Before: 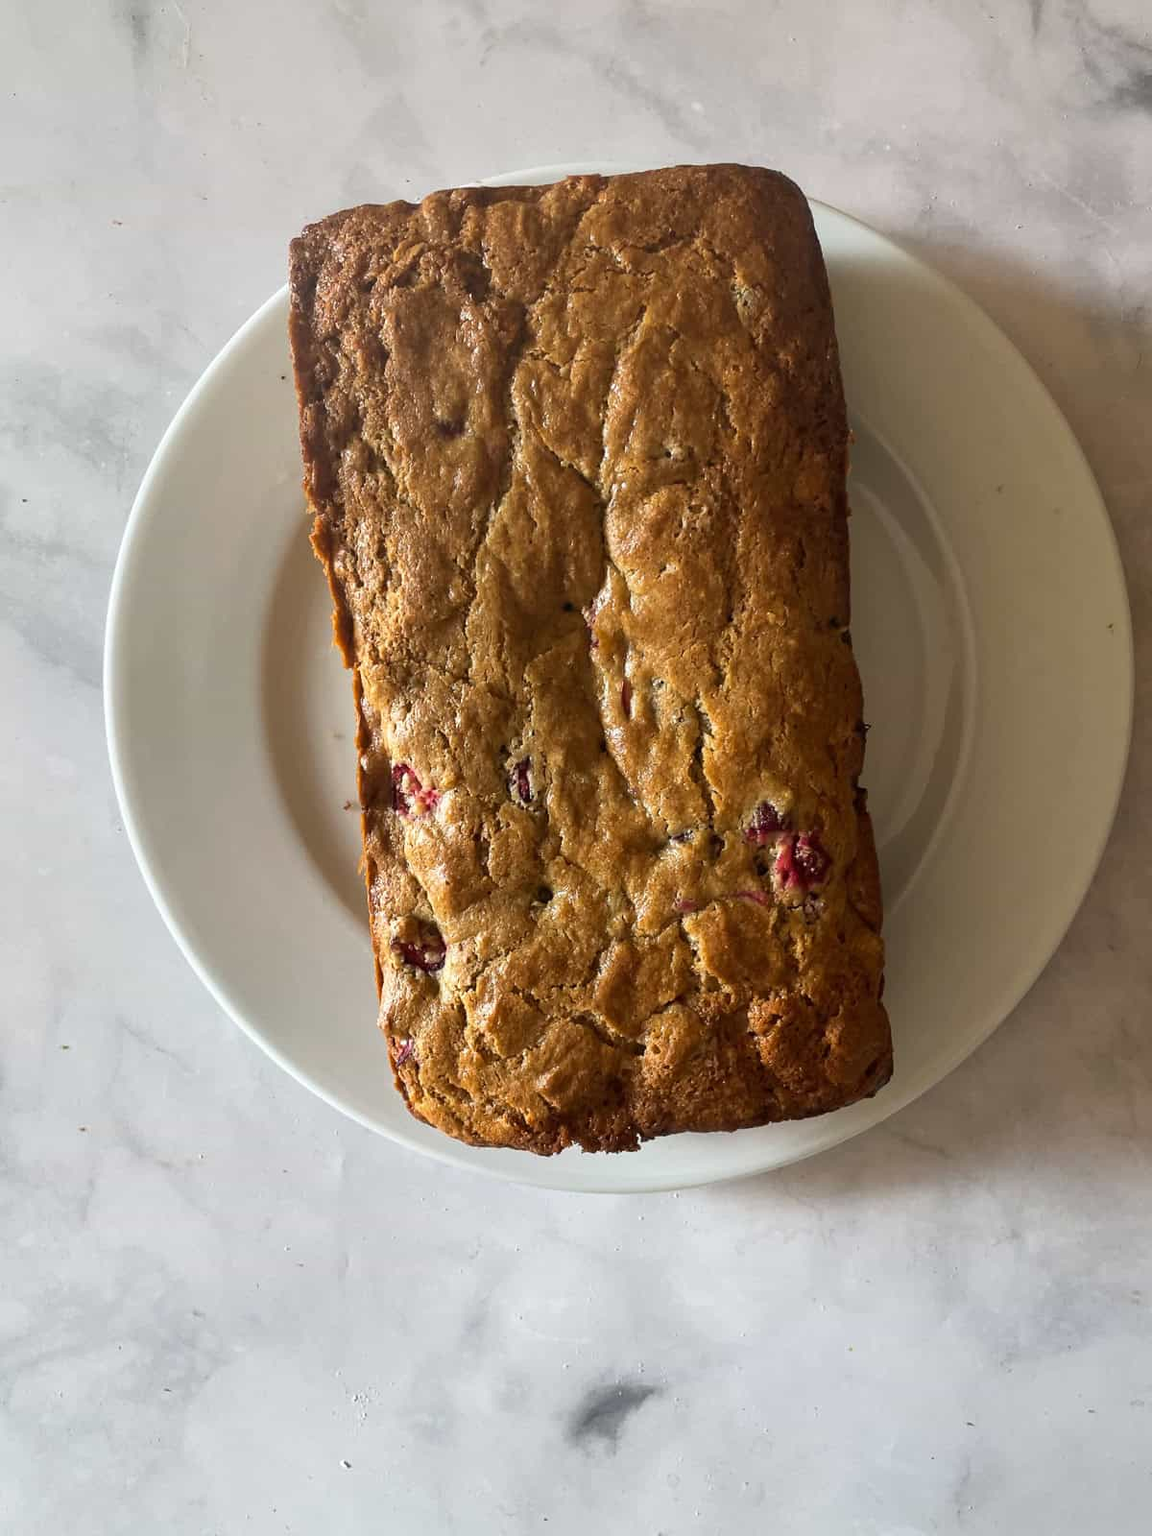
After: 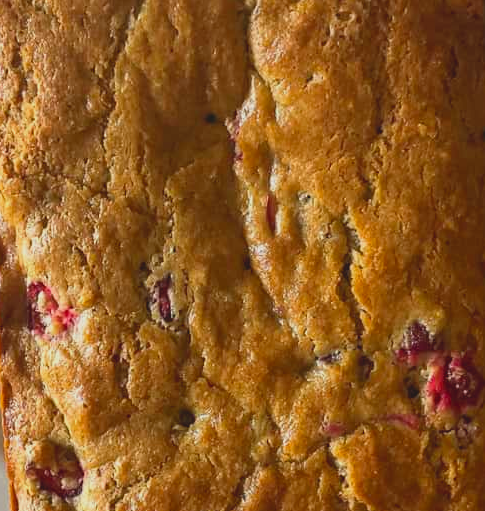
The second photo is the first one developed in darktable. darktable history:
contrast brightness saturation: contrast -0.19, saturation 0.19
crop: left 31.751%, top 32.172%, right 27.8%, bottom 35.83%
